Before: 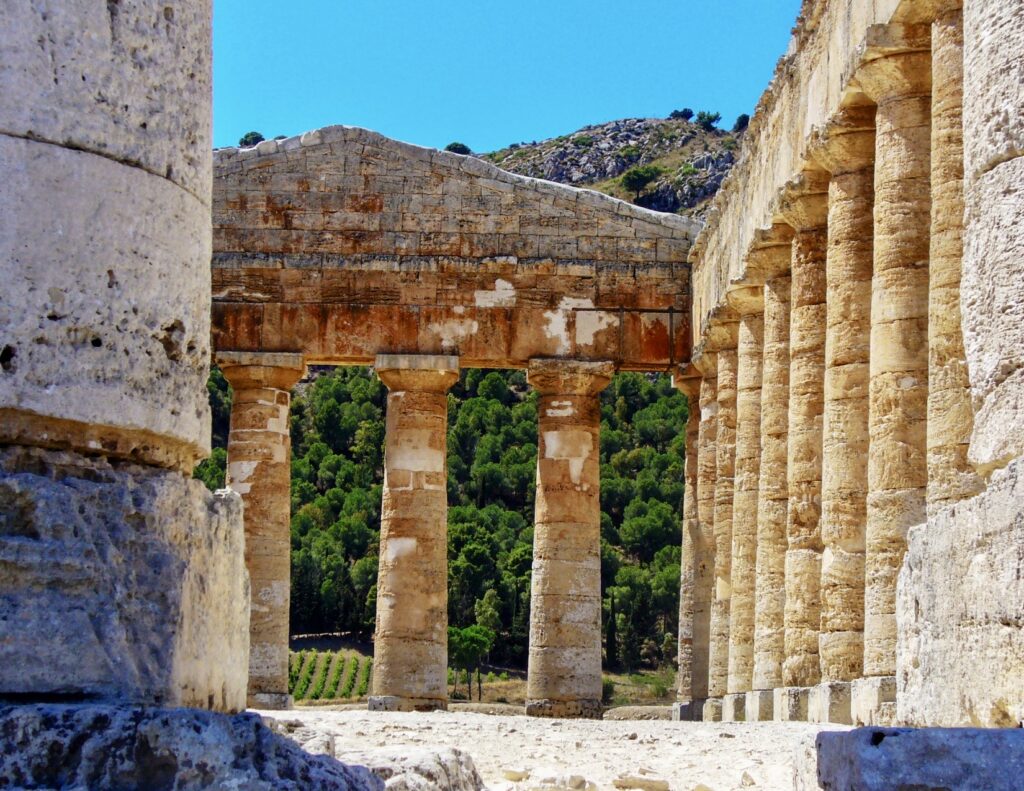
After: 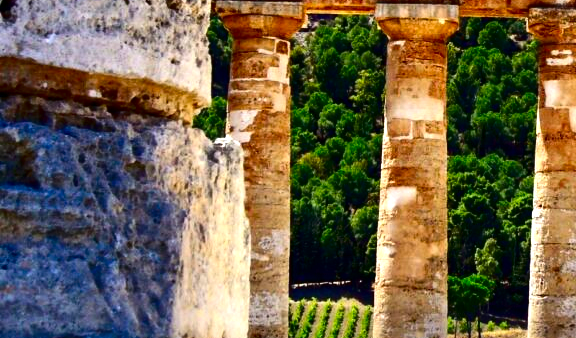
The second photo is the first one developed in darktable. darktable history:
exposure: black level correction 0, exposure 0.953 EV, compensate highlight preservation false
contrast brightness saturation: contrast 0.185, brightness -0.226, saturation 0.105
crop: top 44.415%, right 43.71%, bottom 12.798%
